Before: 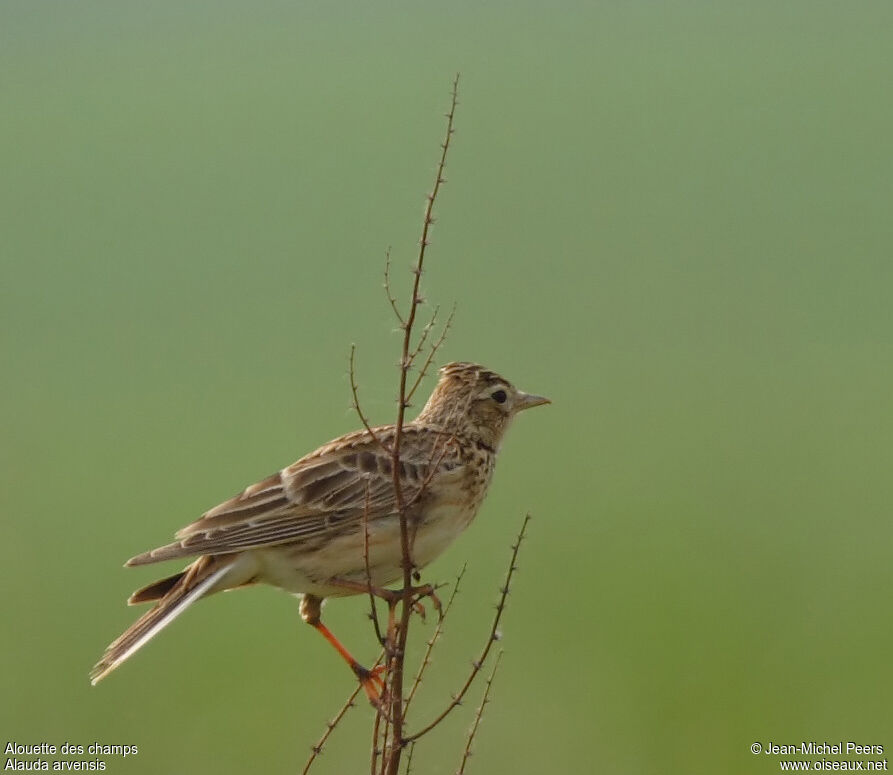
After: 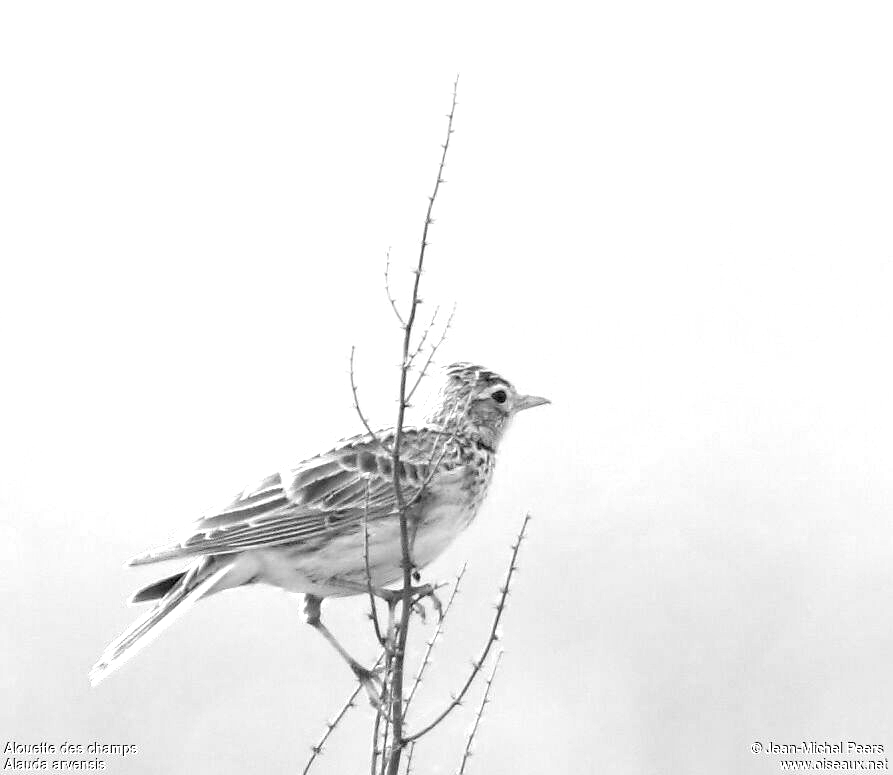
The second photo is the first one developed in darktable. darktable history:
exposure: black level correction 0.005, exposure 2.084 EV, compensate highlight preservation false
monochrome: a -3.63, b -0.465
